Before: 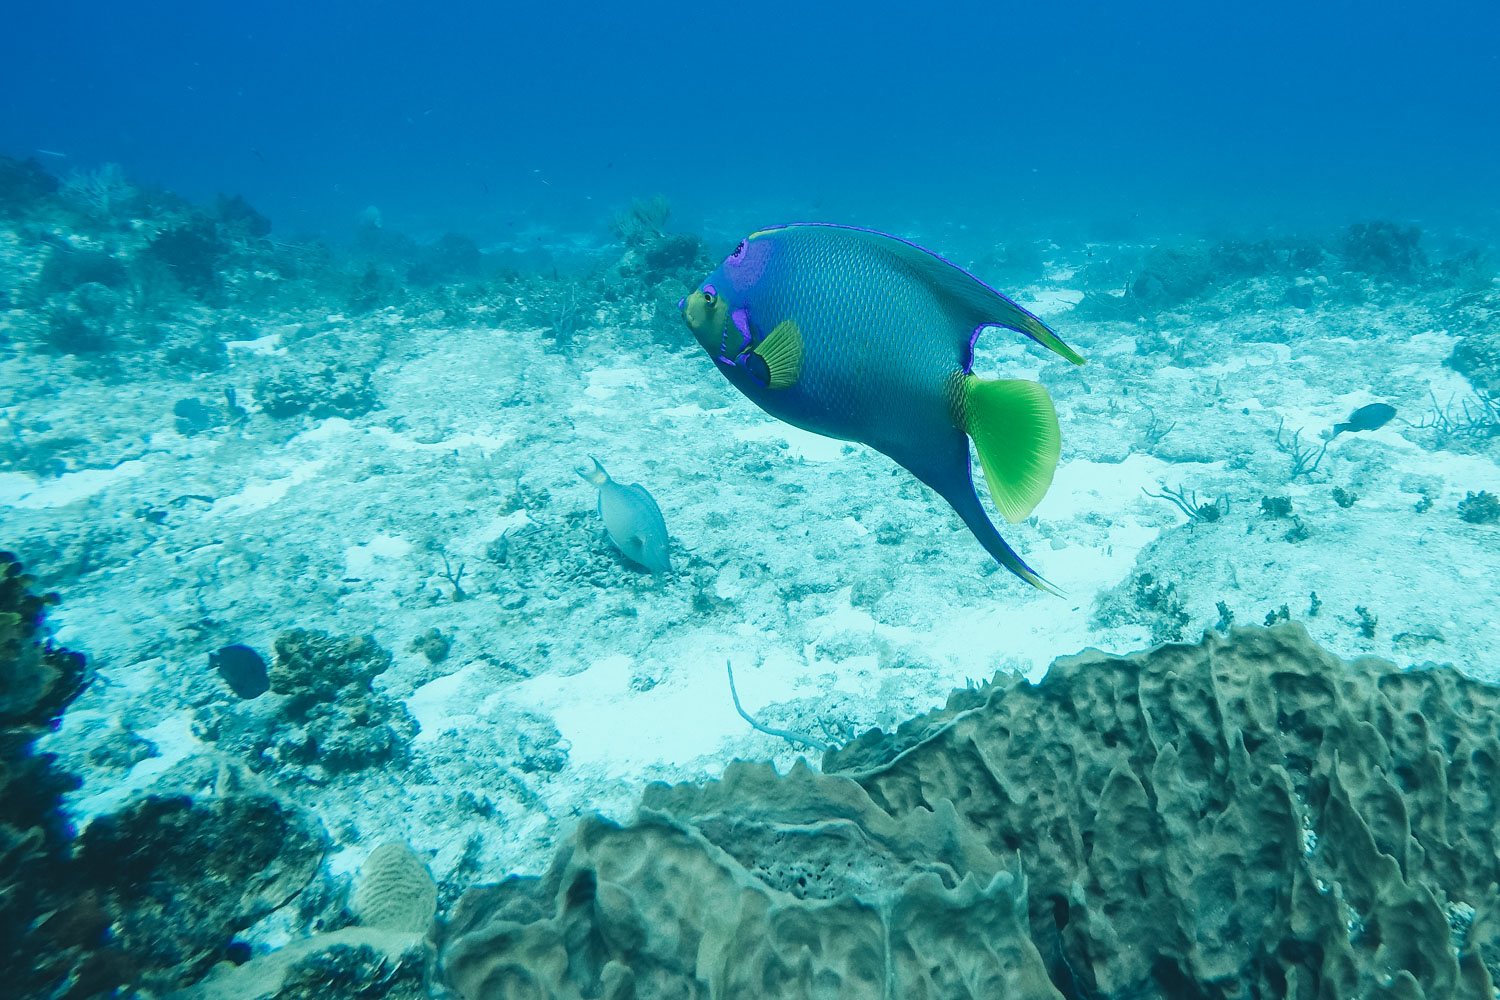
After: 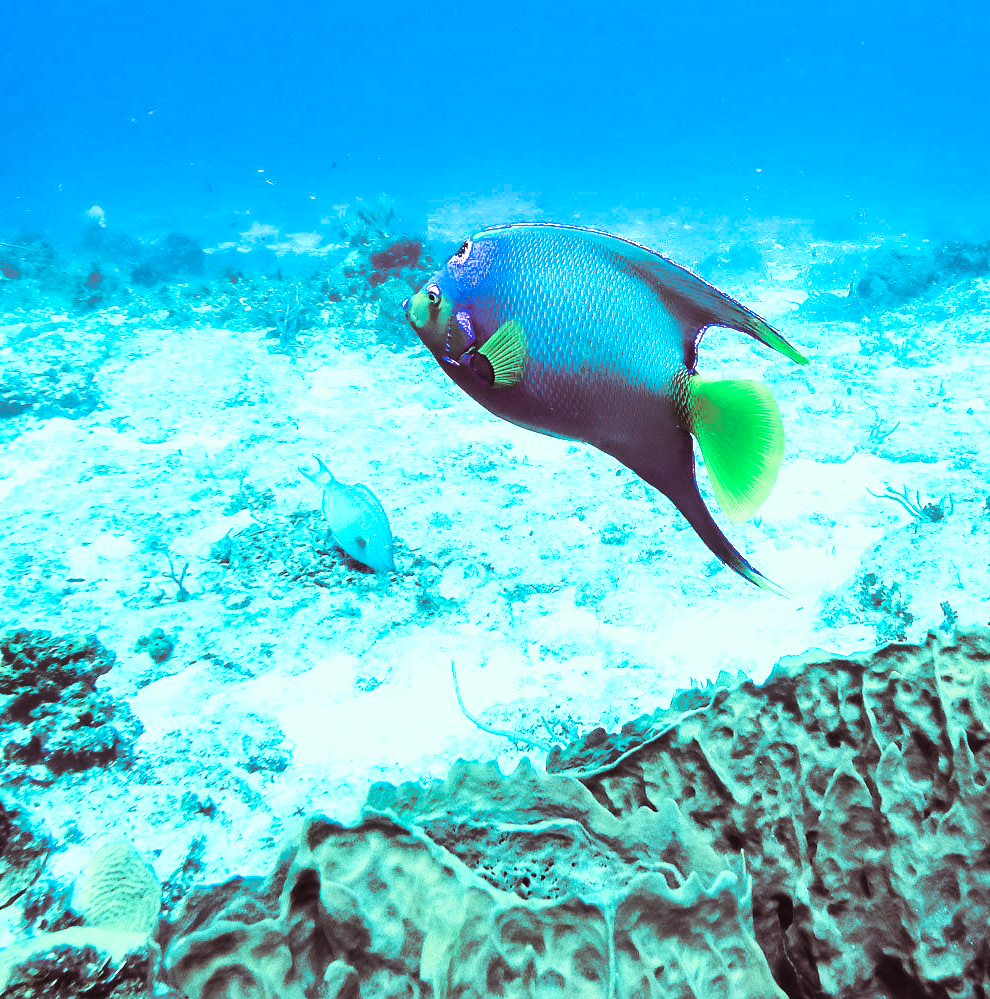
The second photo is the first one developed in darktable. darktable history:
shadows and highlights: low approximation 0.01, soften with gaussian
crop and rotate: left 18.442%, right 15.508%
rgb curve: curves: ch0 [(0, 0) (0.21, 0.15) (0.24, 0.21) (0.5, 0.75) (0.75, 0.96) (0.89, 0.99) (1, 1)]; ch1 [(0, 0.02) (0.21, 0.13) (0.25, 0.2) (0.5, 0.67) (0.75, 0.9) (0.89, 0.97) (1, 1)]; ch2 [(0, 0.02) (0.21, 0.13) (0.25, 0.2) (0.5, 0.67) (0.75, 0.9) (0.89, 0.97) (1, 1)], compensate middle gray true
split-toning: shadows › hue 360°
